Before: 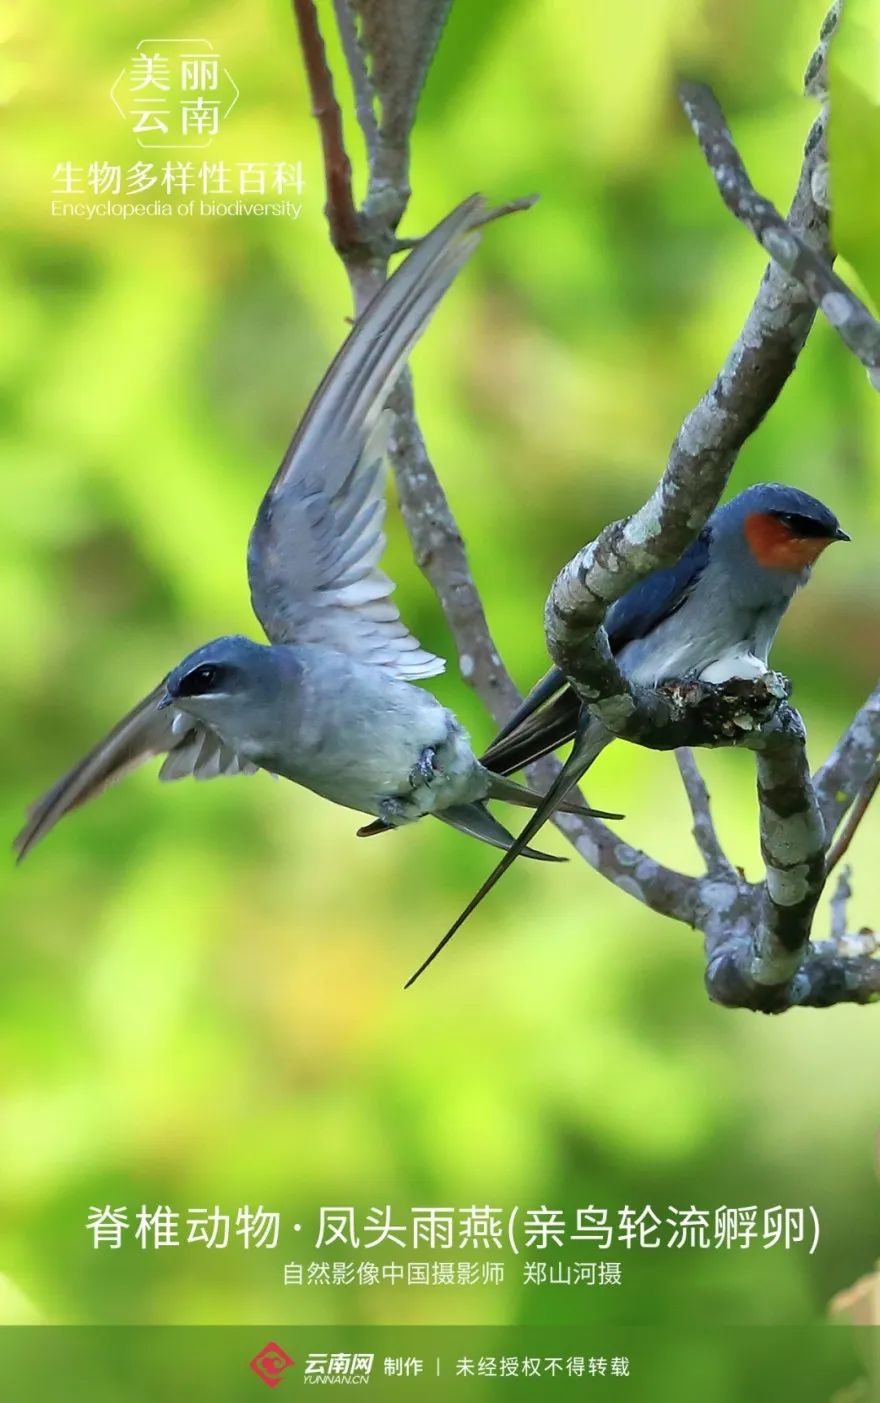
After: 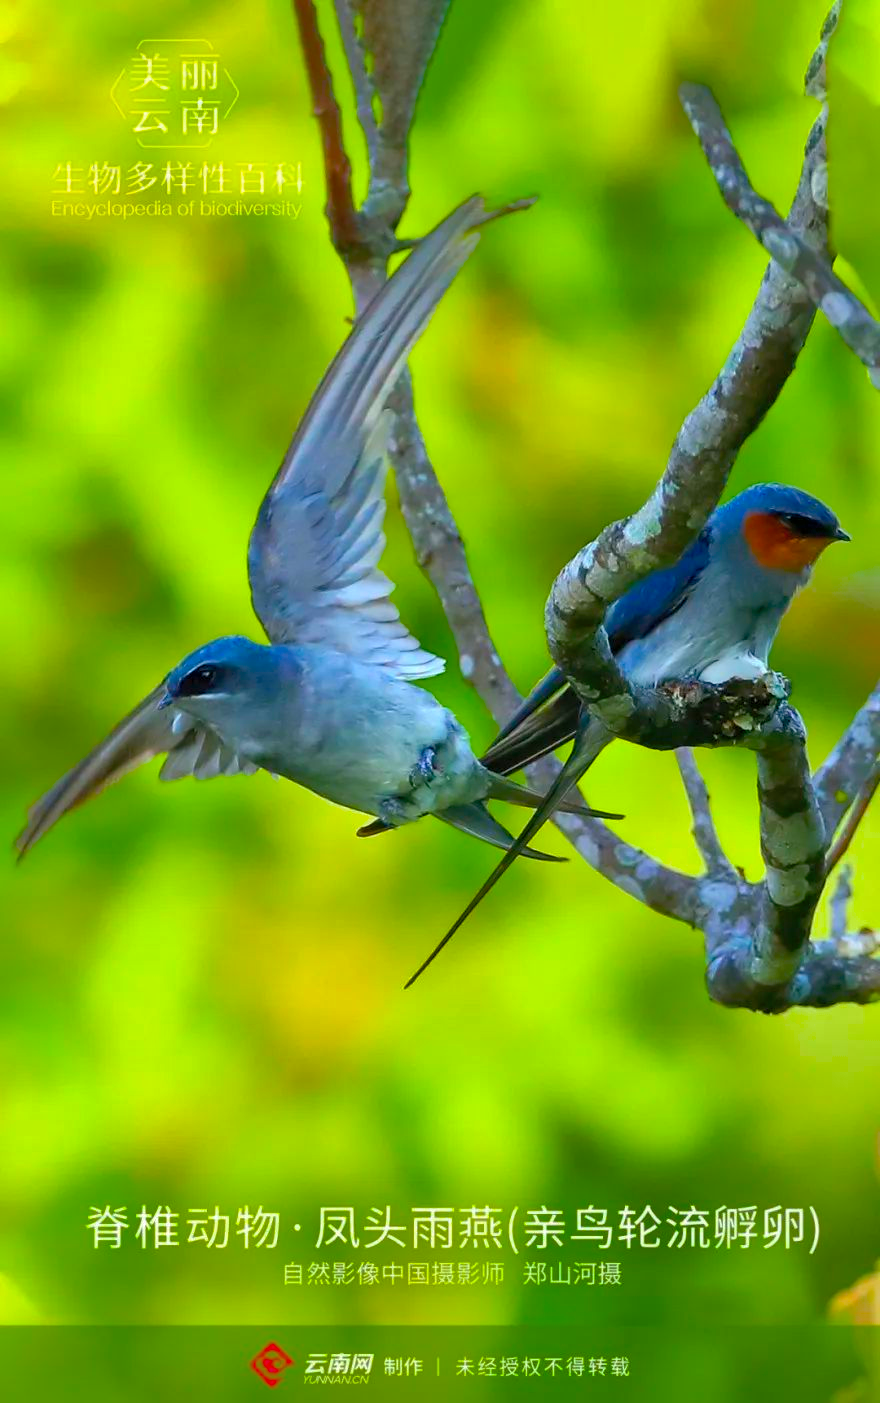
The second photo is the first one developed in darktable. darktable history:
color balance rgb: linear chroma grading › global chroma 25%, perceptual saturation grading › global saturation 50%
shadows and highlights: on, module defaults
tone equalizer: -8 EV -0.55 EV
